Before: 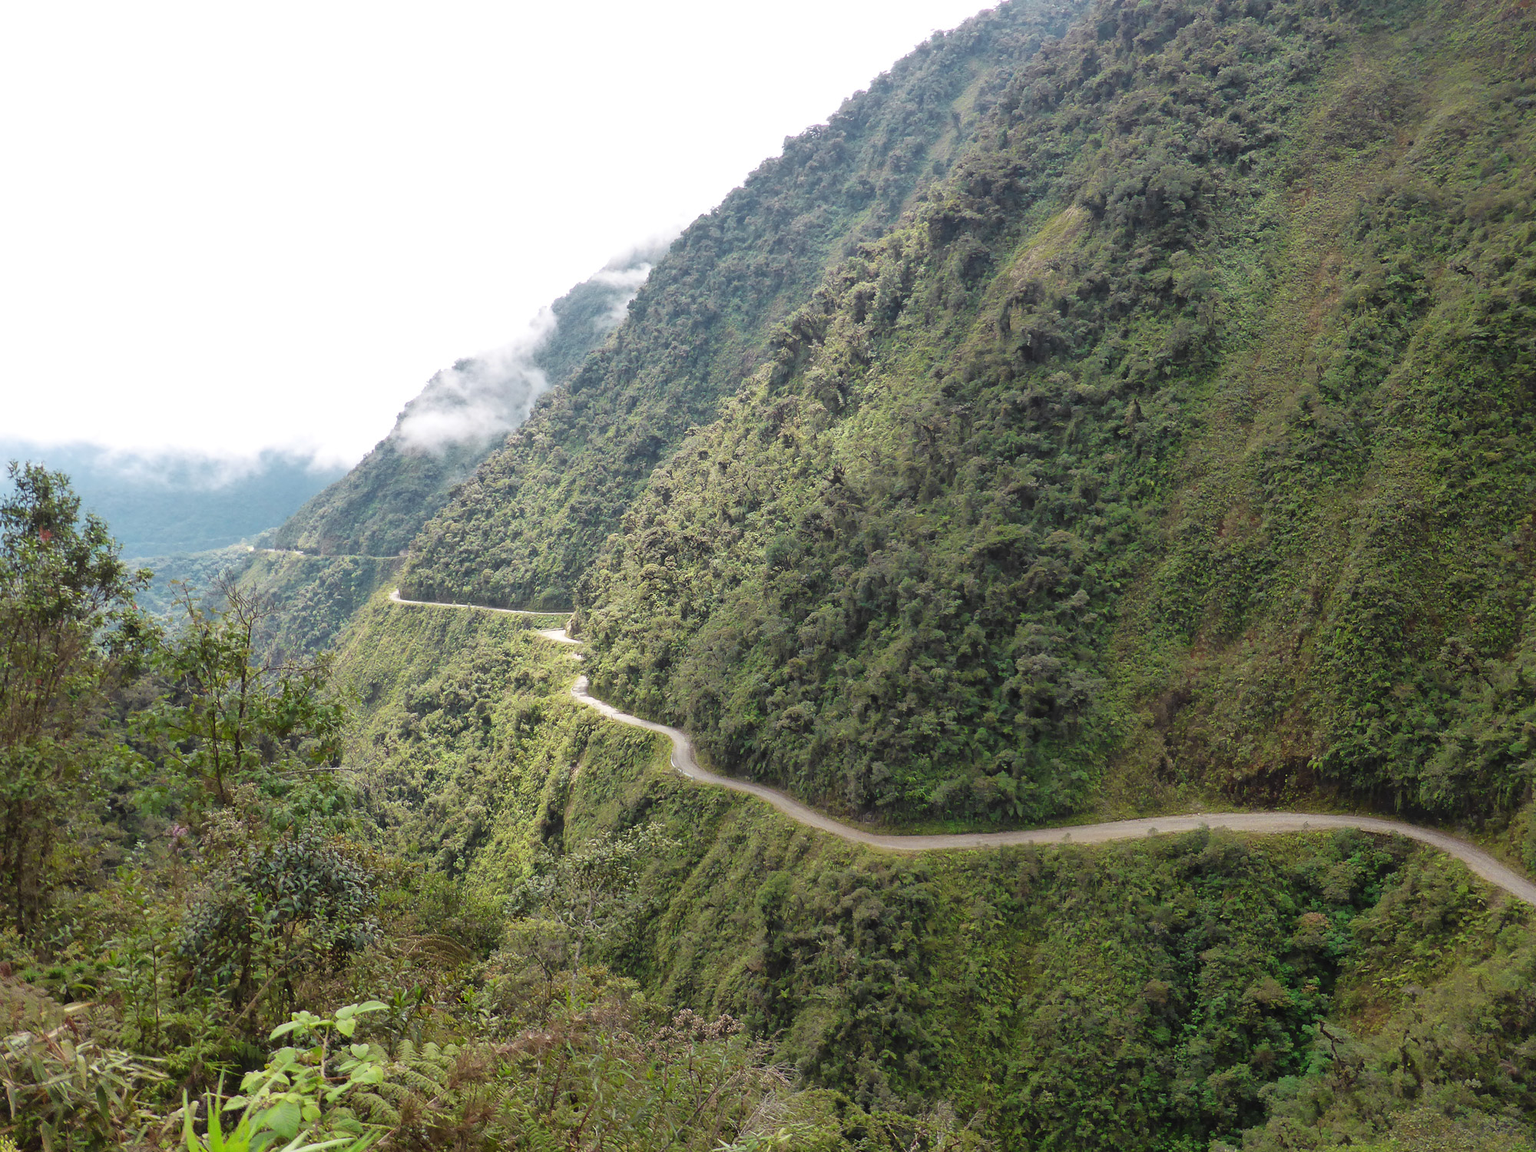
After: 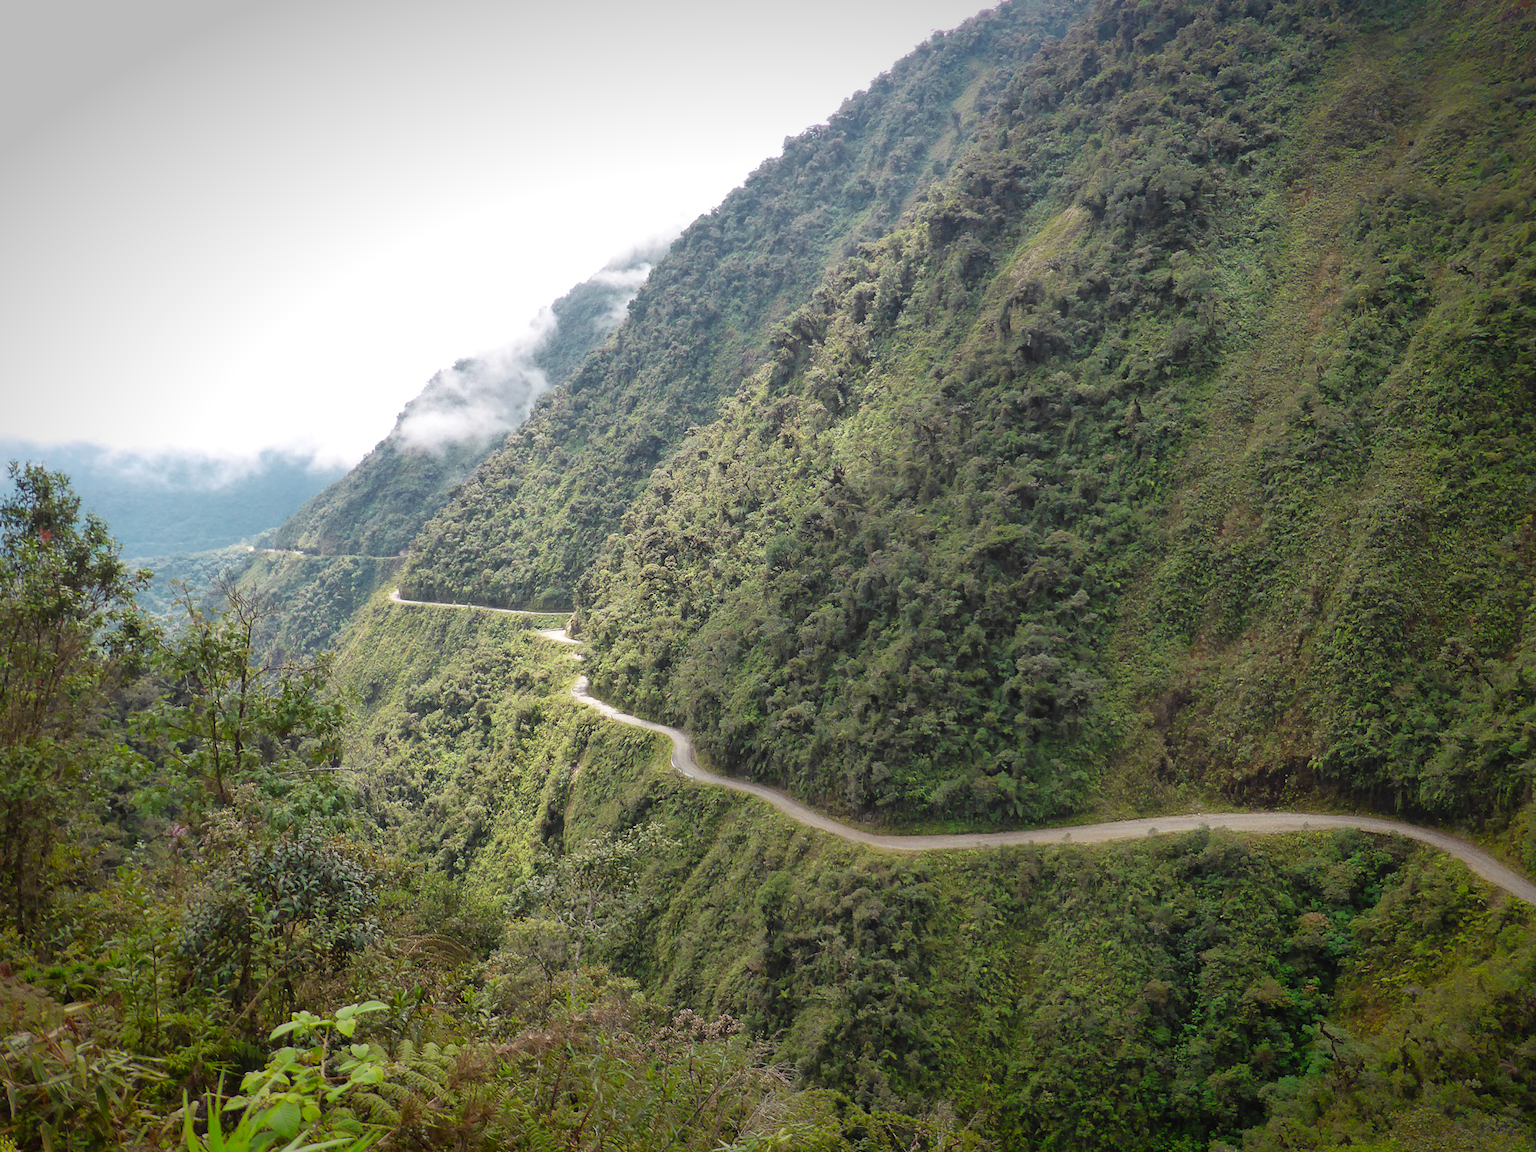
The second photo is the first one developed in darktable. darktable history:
vignetting: fall-off start 79.5%, saturation 0.374, width/height ratio 1.327, unbound false
